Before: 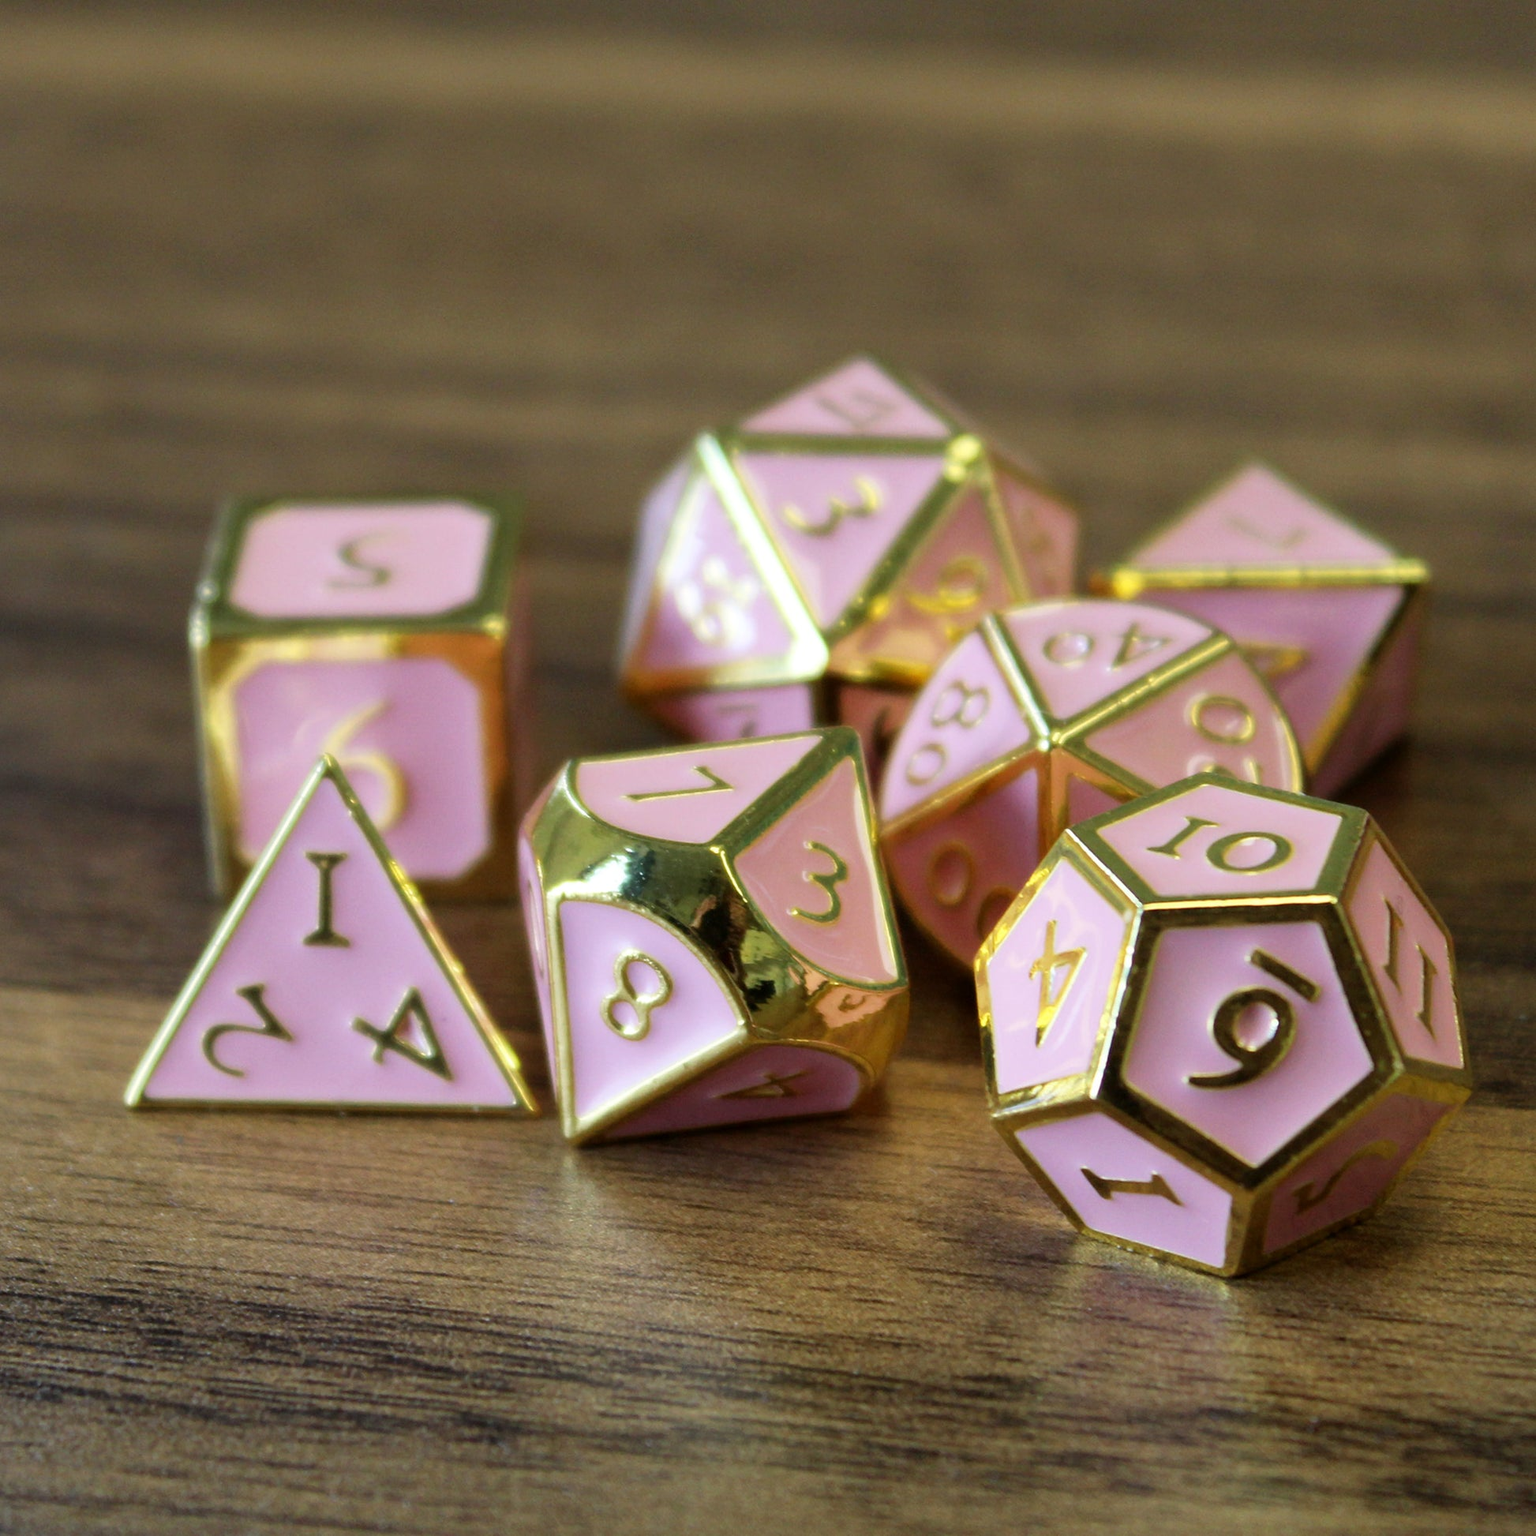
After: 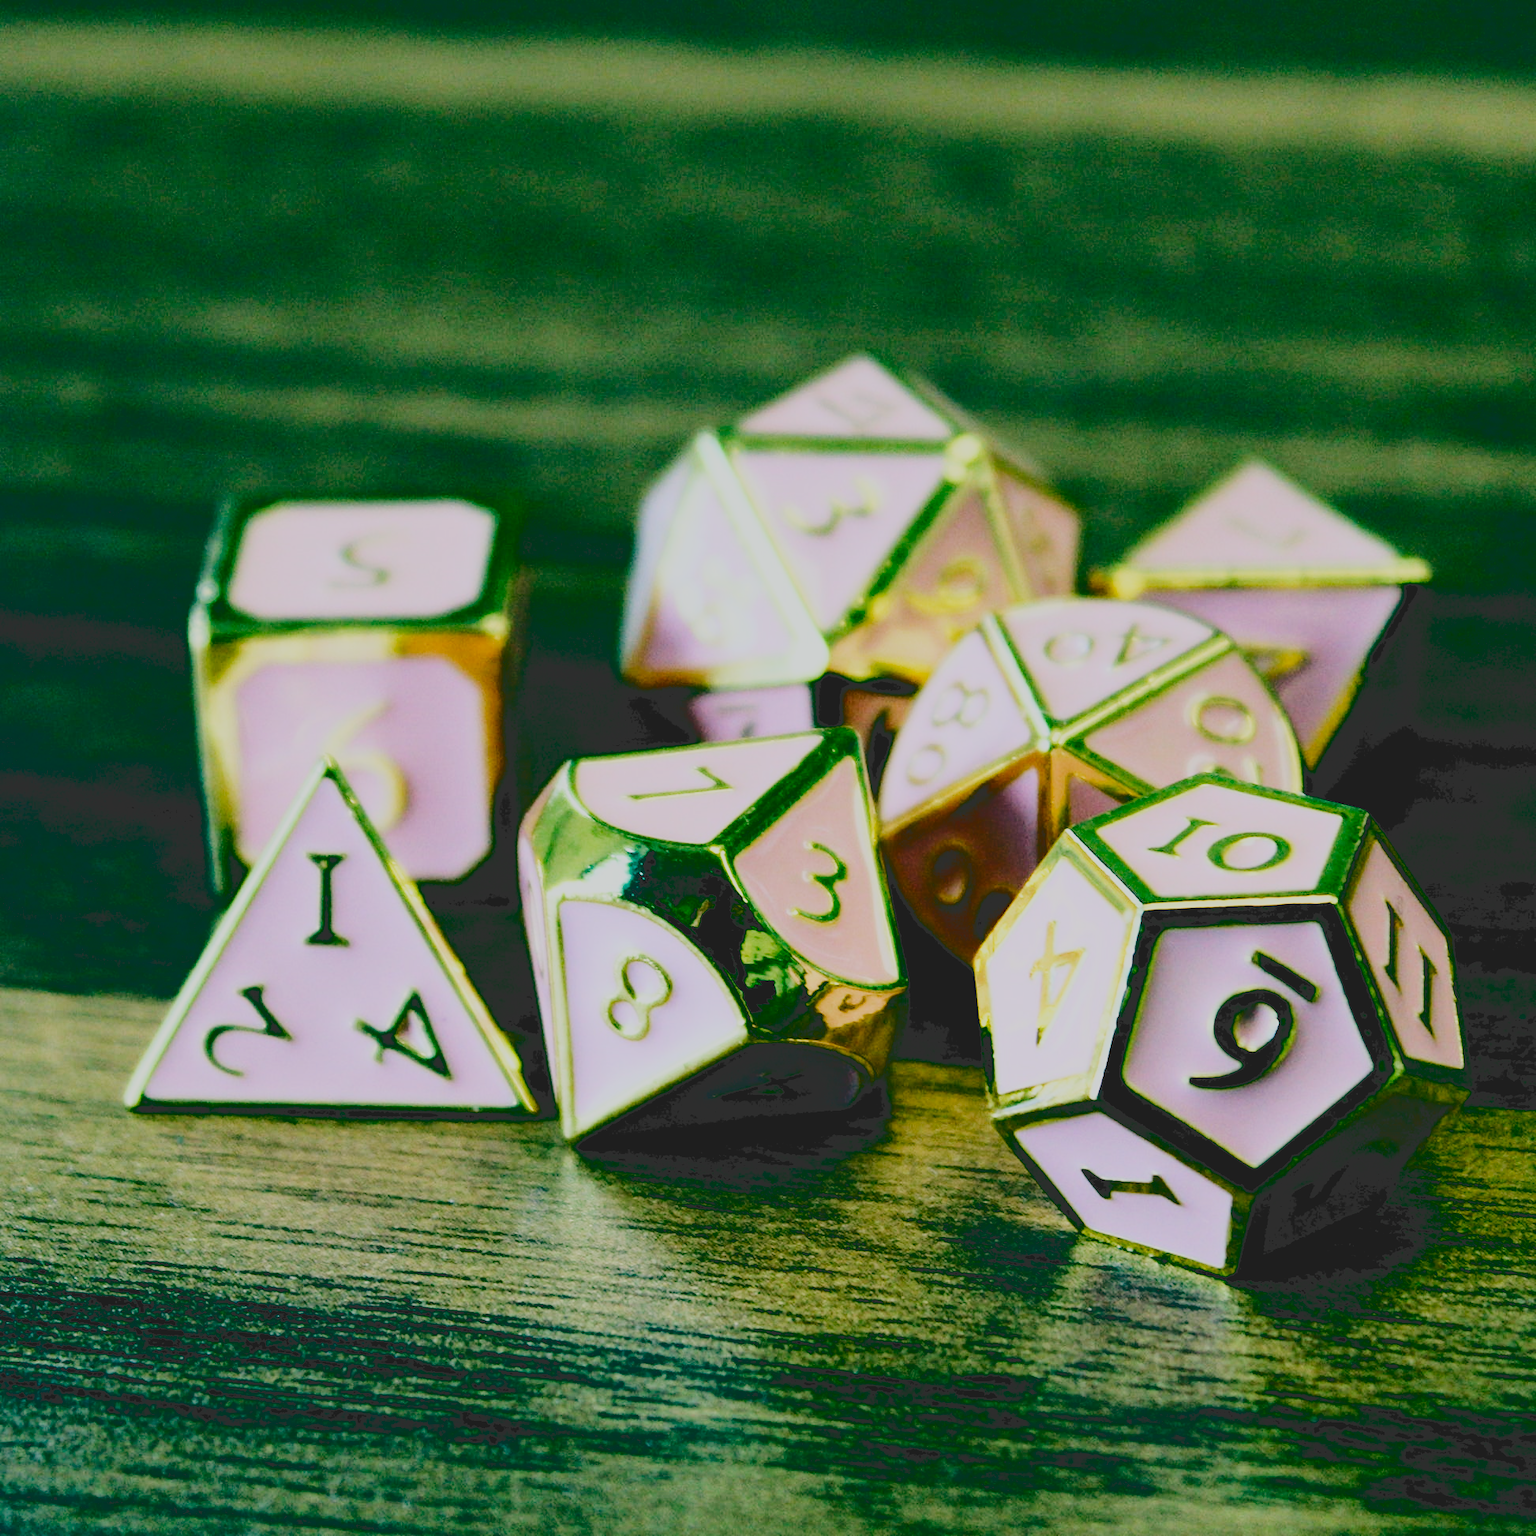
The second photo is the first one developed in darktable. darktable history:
tone curve: curves: ch0 [(0, 0) (0.003, 0.185) (0.011, 0.185) (0.025, 0.187) (0.044, 0.185) (0.069, 0.185) (0.1, 0.18) (0.136, 0.18) (0.177, 0.179) (0.224, 0.202) (0.277, 0.252) (0.335, 0.343) (0.399, 0.452) (0.468, 0.553) (0.543, 0.643) (0.623, 0.717) (0.709, 0.778) (0.801, 0.82) (0.898, 0.856) (1, 1)], color space Lab, independent channels, preserve colors none
filmic rgb: black relative exposure -2.76 EV, white relative exposure 4.56 EV, hardness 1.77, contrast 1.255, add noise in highlights 0.001, preserve chrominance no, color science v3 (2019), use custom middle-gray values true, contrast in highlights soft
color balance rgb: global offset › luminance -0.531%, global offset › chroma 0.906%, global offset › hue 175.26°, perceptual saturation grading › global saturation -1.692%, perceptual saturation grading › highlights -6.962%, perceptual saturation grading › mid-tones 8.692%, perceptual saturation grading › shadows 3.825%, global vibrance 20%
